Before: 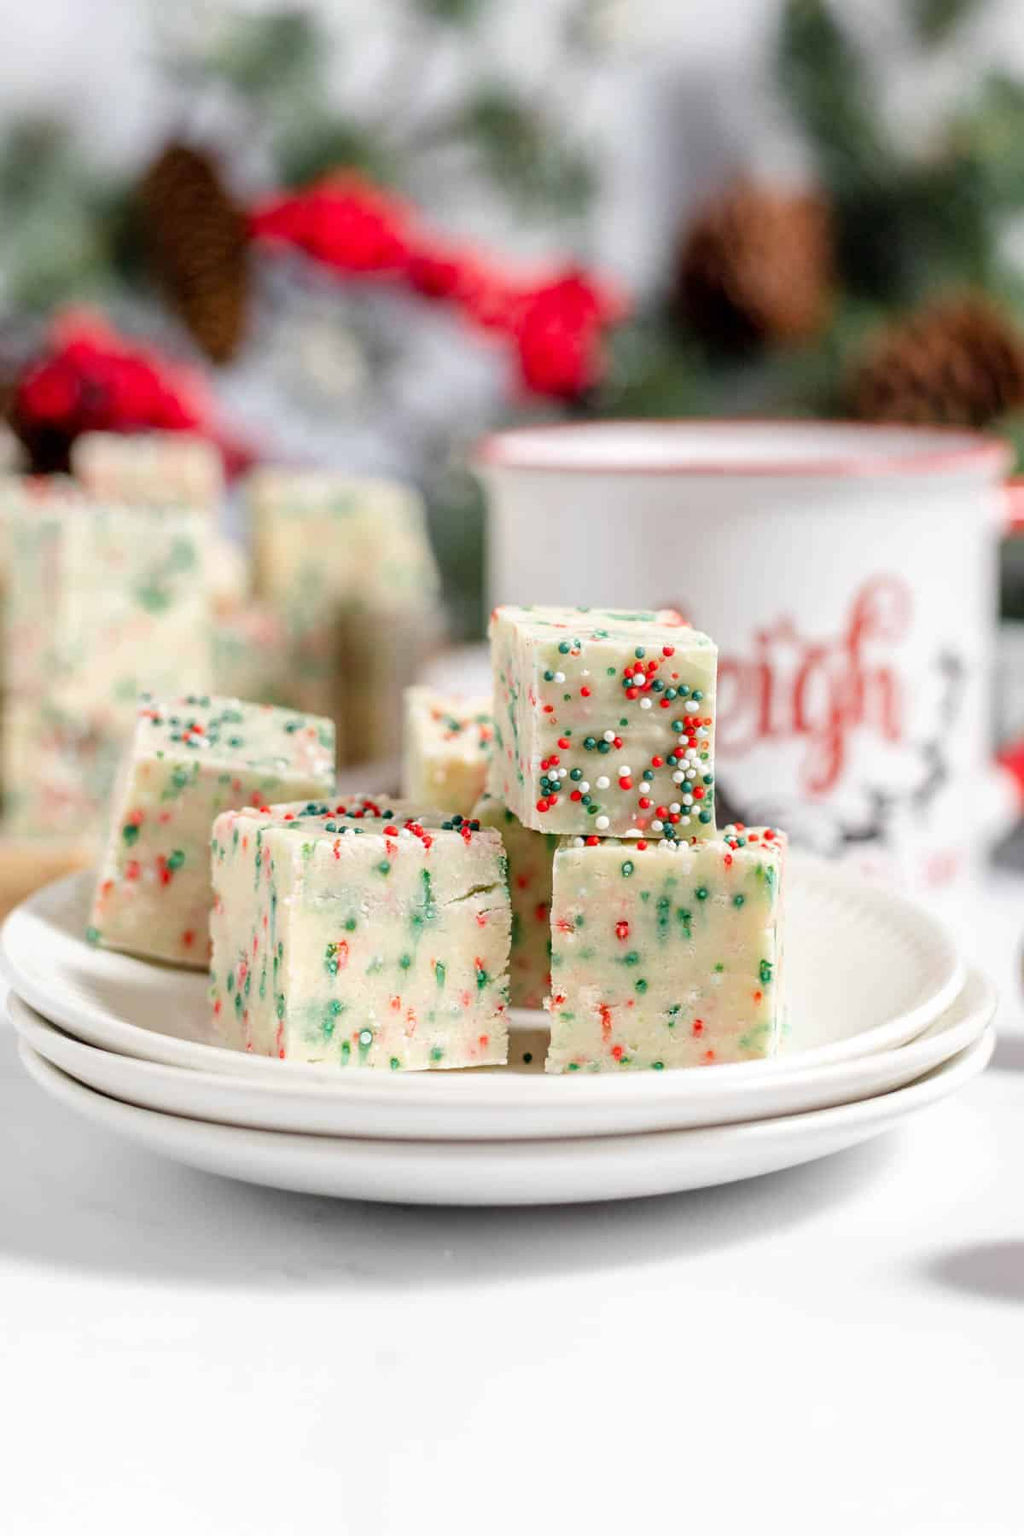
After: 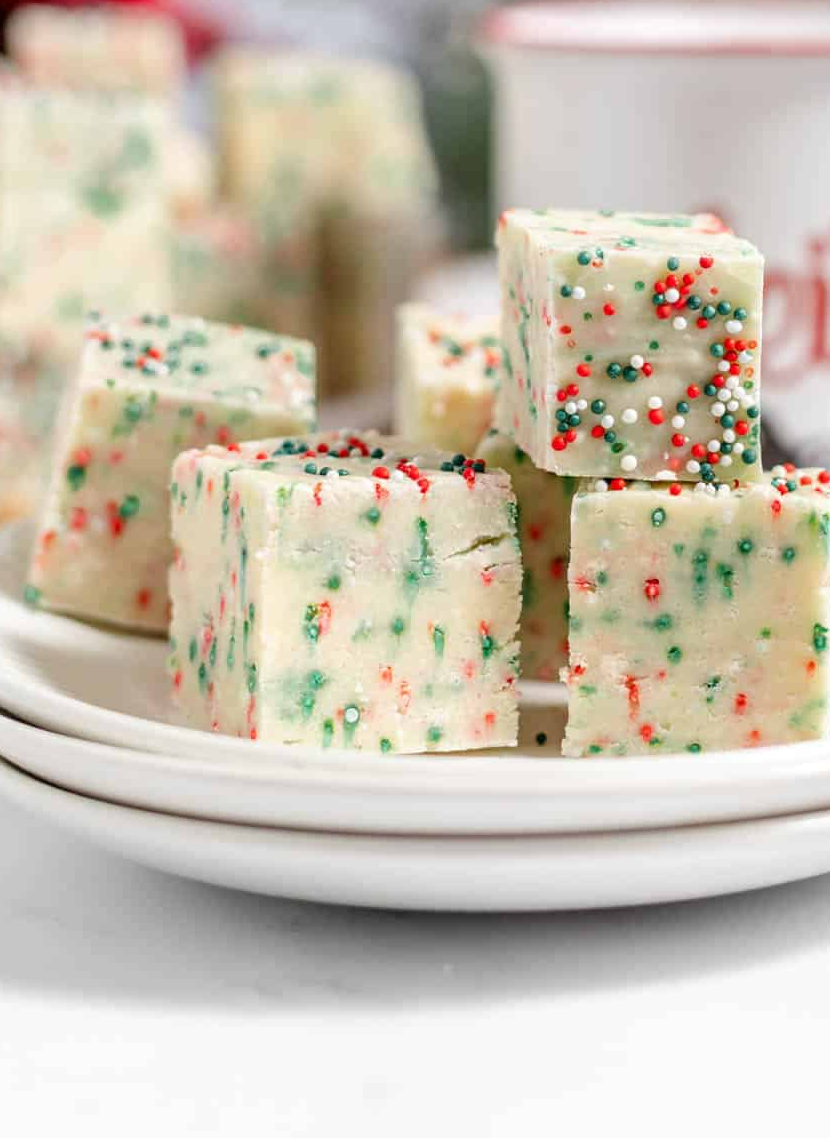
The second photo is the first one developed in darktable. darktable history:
crop: left 6.482%, top 27.852%, right 24.346%, bottom 8.899%
